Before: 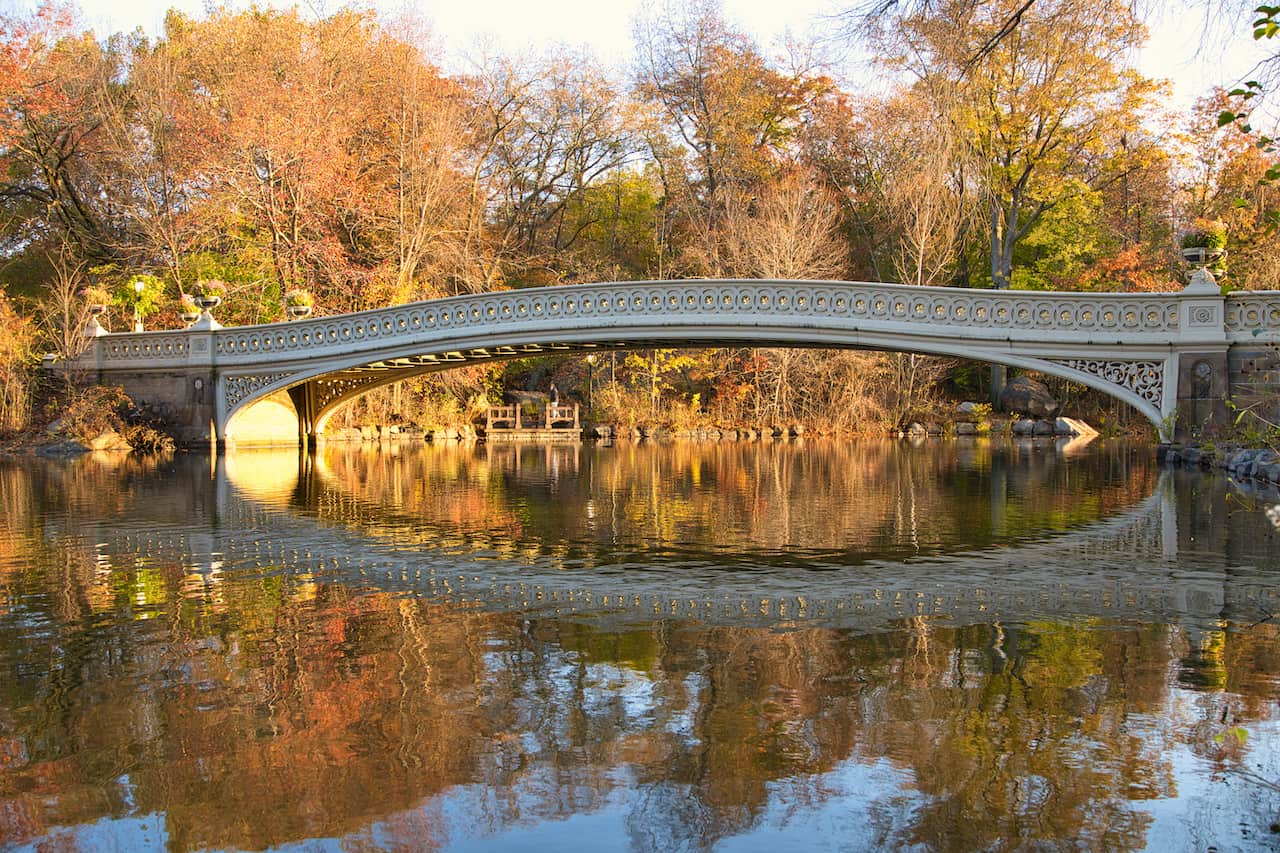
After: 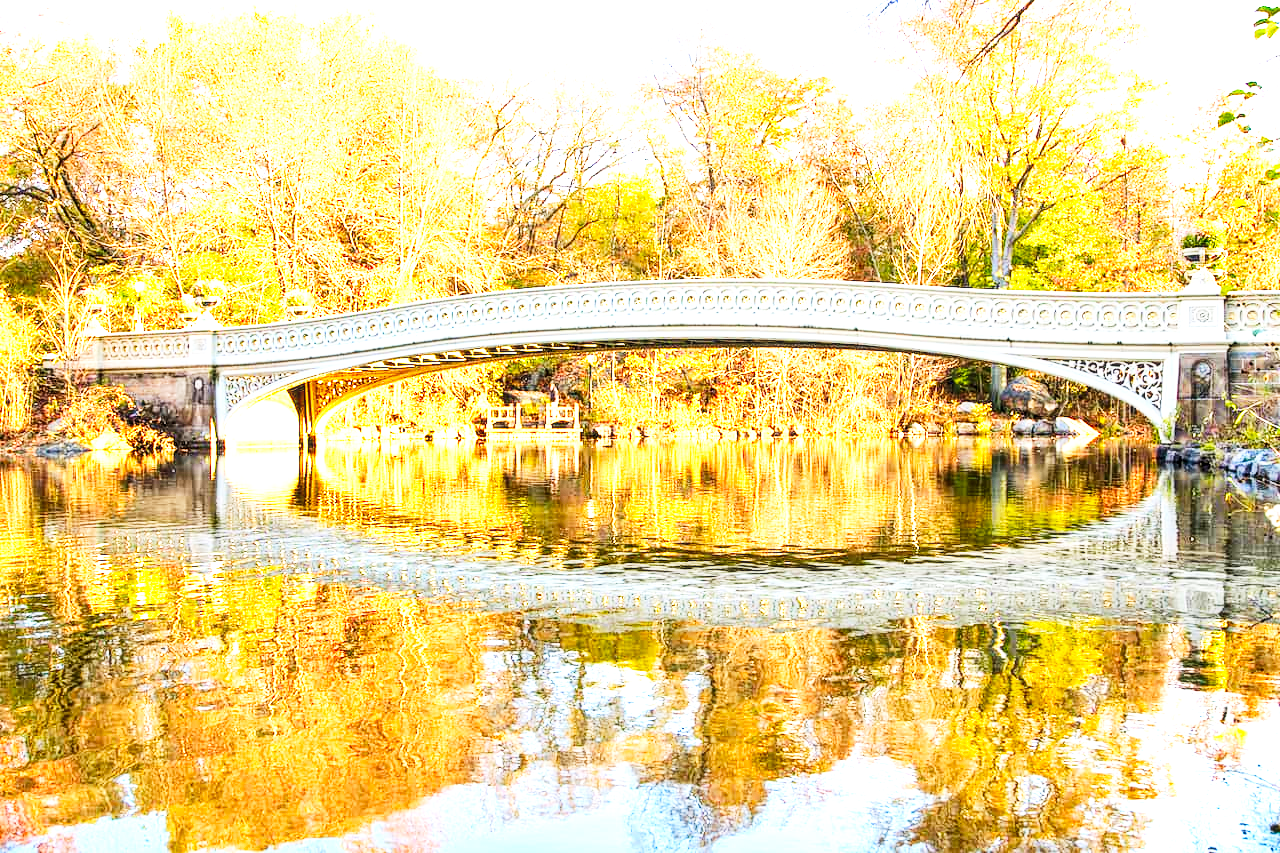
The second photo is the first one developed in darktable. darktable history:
exposure: black level correction 0.001, exposure 0.96 EV, compensate highlight preservation false
contrast brightness saturation: contrast 0.198, brightness 0.158, saturation 0.216
local contrast: highlights 61%, detail 143%, midtone range 0.43
base curve: curves: ch0 [(0, 0) (0.007, 0.004) (0.027, 0.03) (0.046, 0.07) (0.207, 0.54) (0.442, 0.872) (0.673, 0.972) (1, 1)], preserve colors none
